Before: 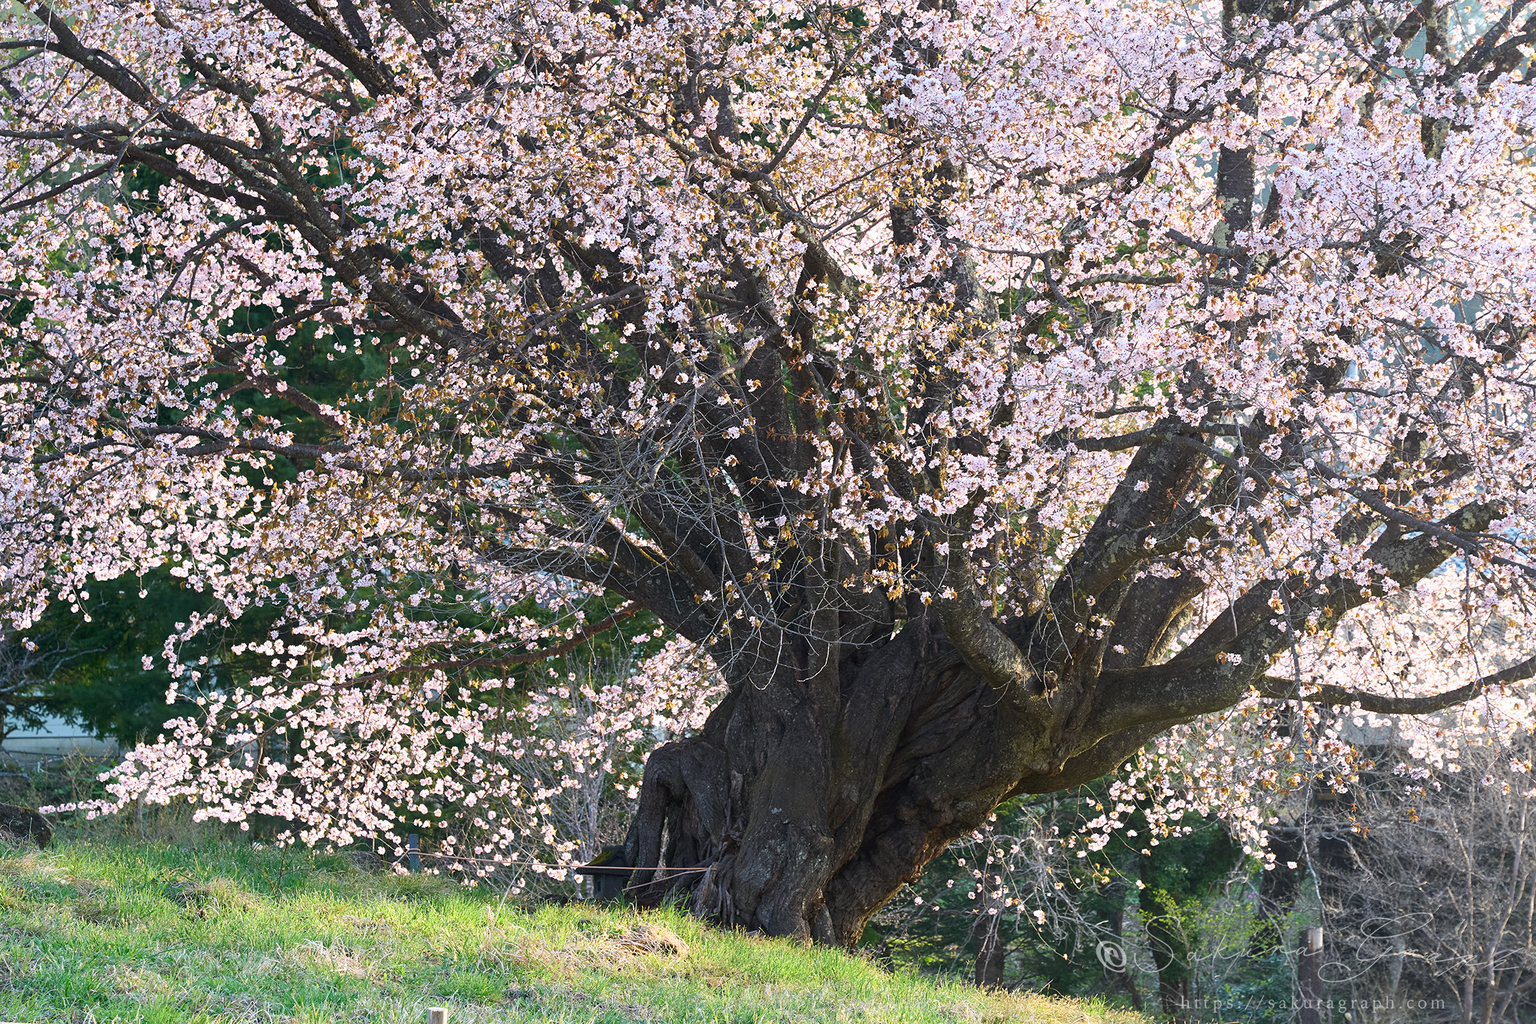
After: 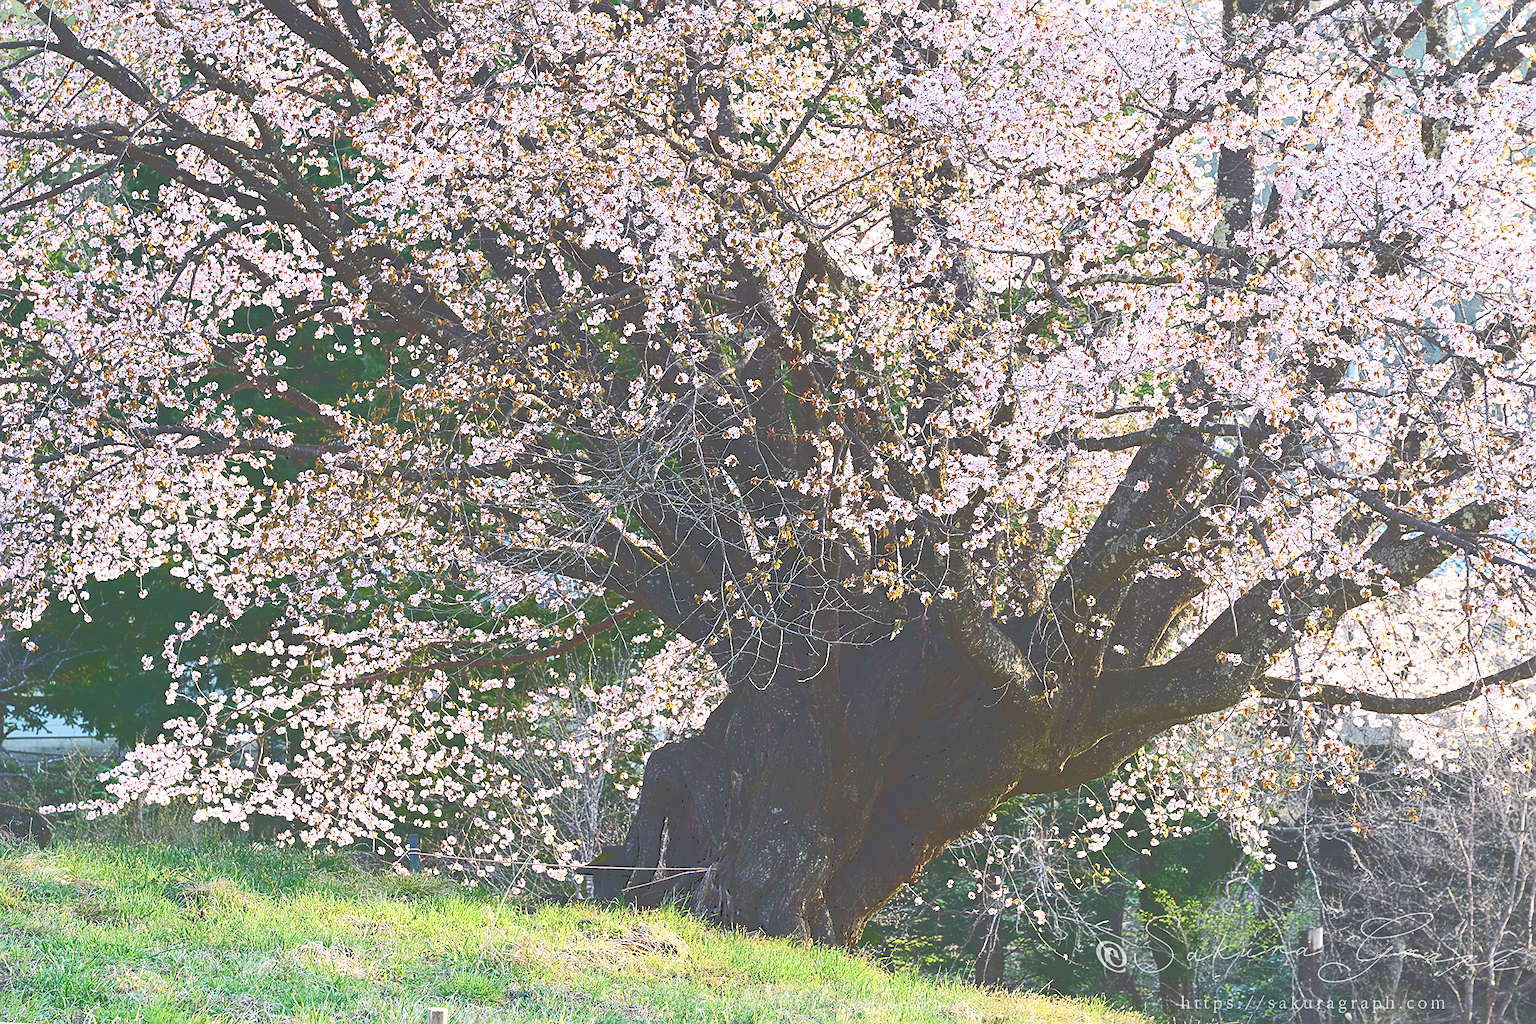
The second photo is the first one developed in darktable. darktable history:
sharpen: on, module defaults
exposure: exposure 0.127 EV, compensate exposure bias true, compensate highlight preservation false
tone curve: curves: ch0 [(0, 0) (0.003, 0.334) (0.011, 0.338) (0.025, 0.338) (0.044, 0.338) (0.069, 0.339) (0.1, 0.342) (0.136, 0.343) (0.177, 0.349) (0.224, 0.36) (0.277, 0.385) (0.335, 0.42) (0.399, 0.465) (0.468, 0.535) (0.543, 0.632) (0.623, 0.73) (0.709, 0.814) (0.801, 0.879) (0.898, 0.935) (1, 1)], color space Lab, independent channels, preserve colors none
